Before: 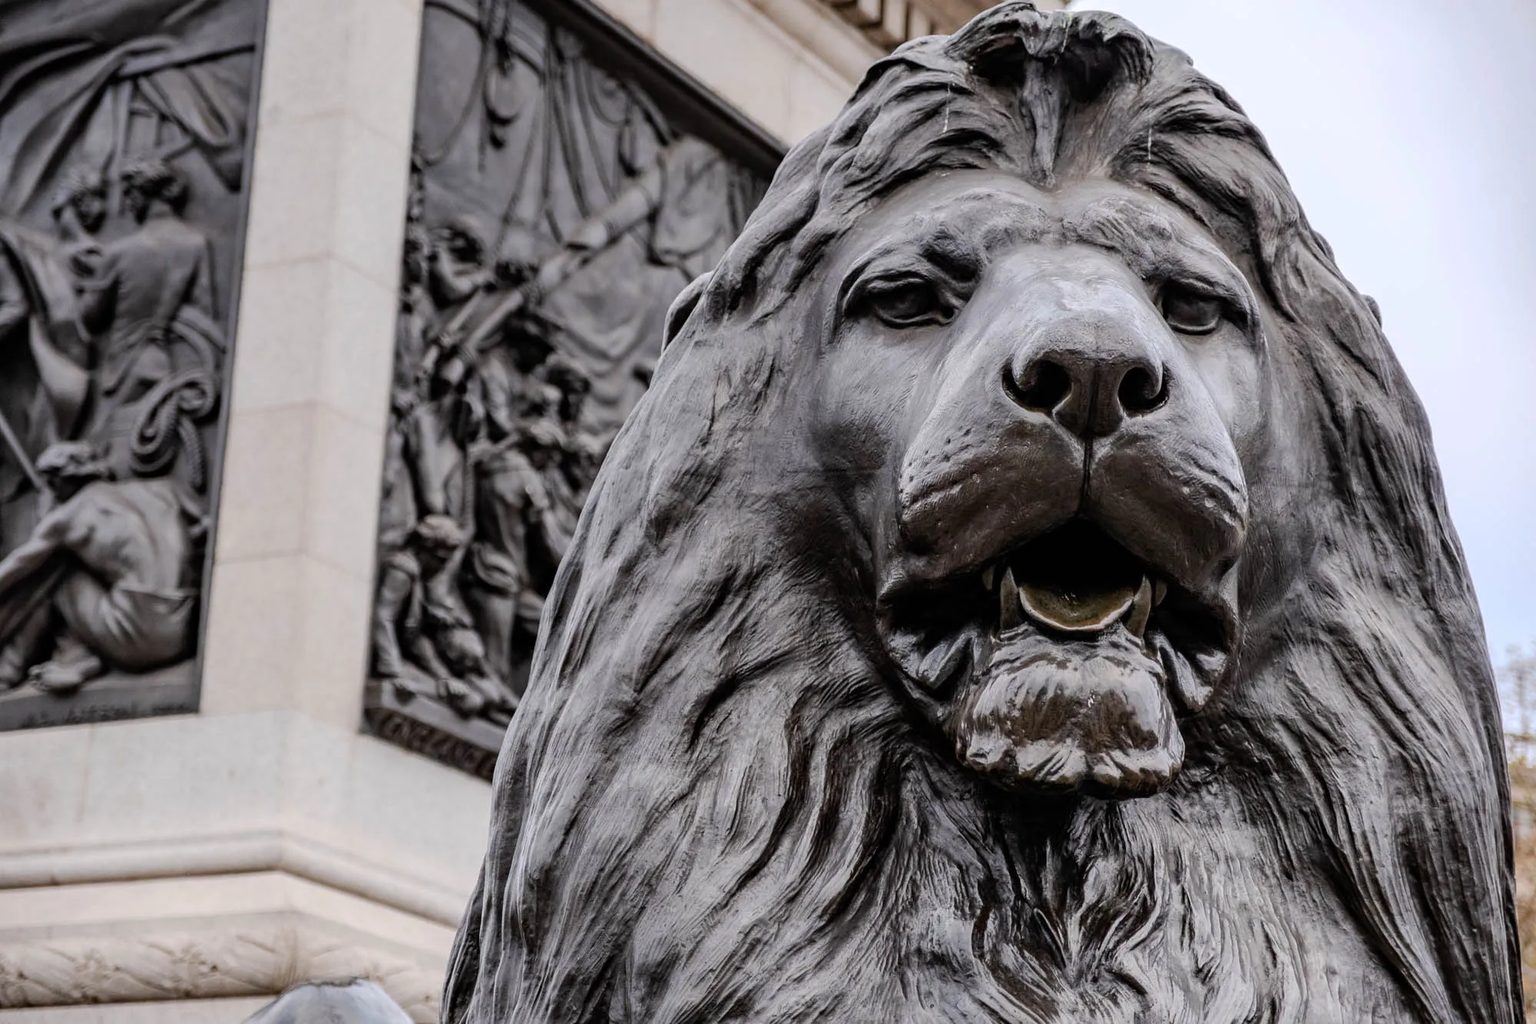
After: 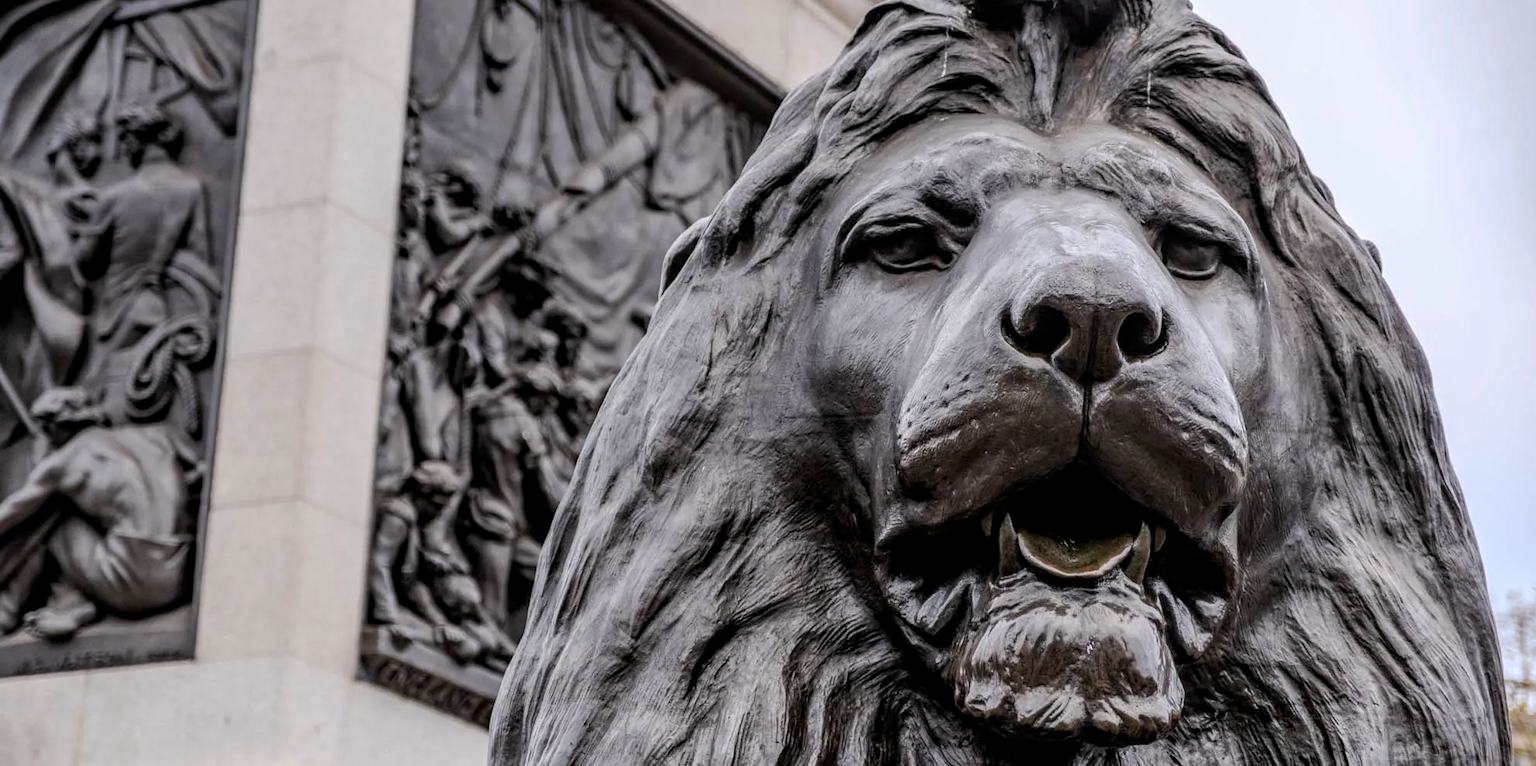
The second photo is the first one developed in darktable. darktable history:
local contrast: on, module defaults
crop: left 0.362%, top 5.495%, bottom 19.892%
